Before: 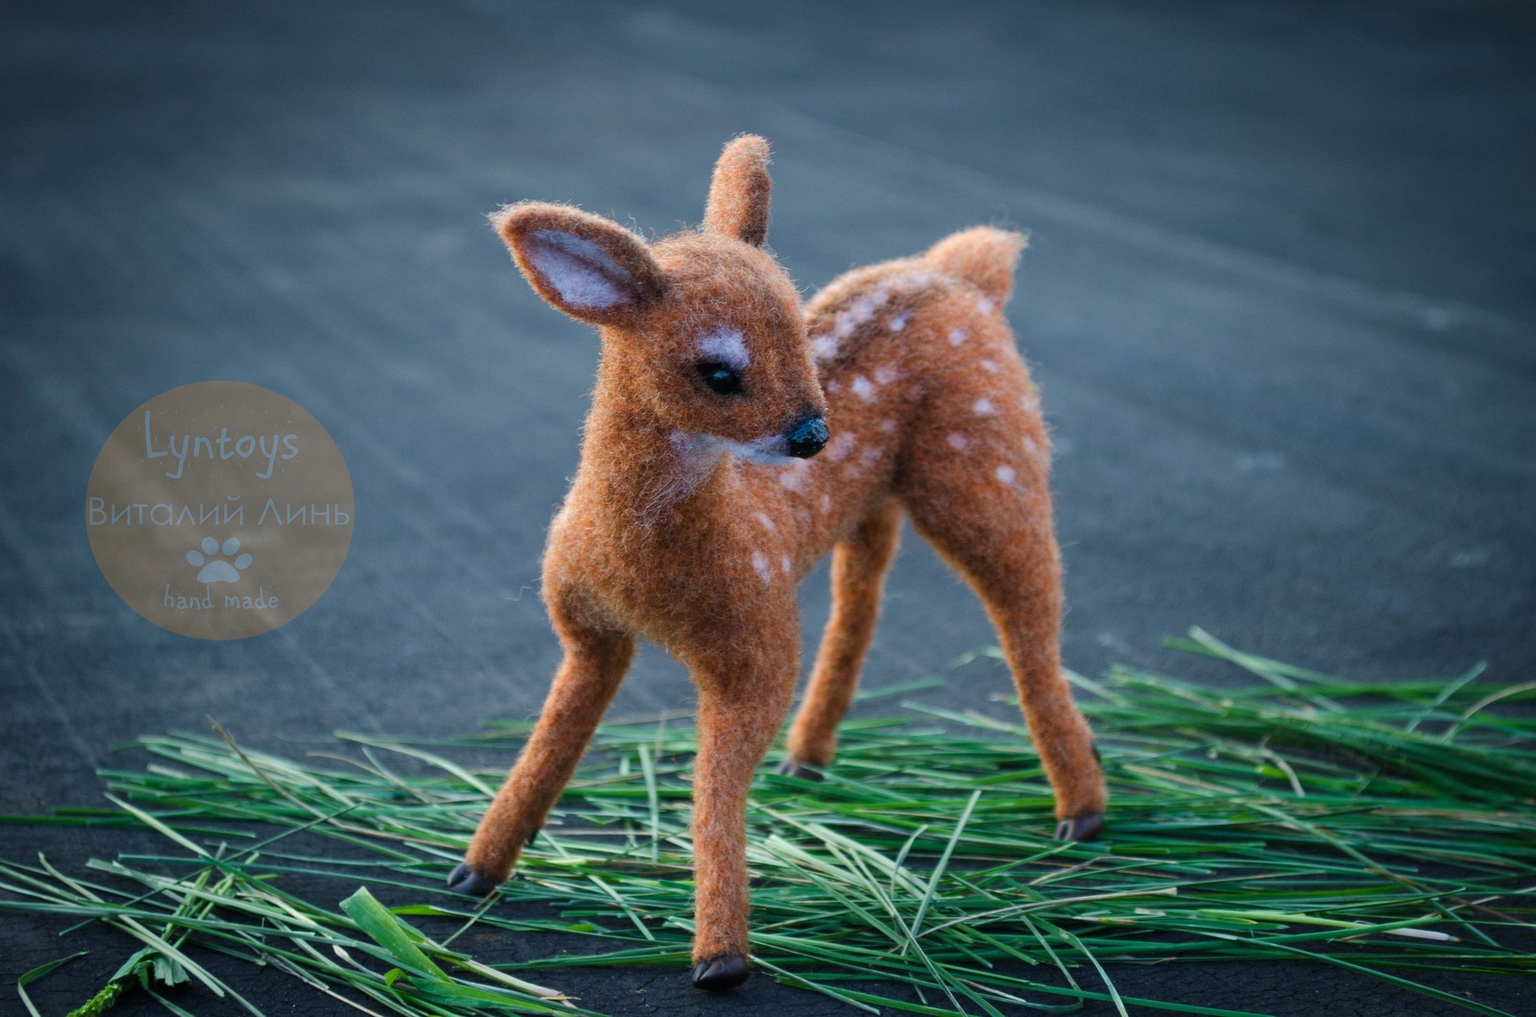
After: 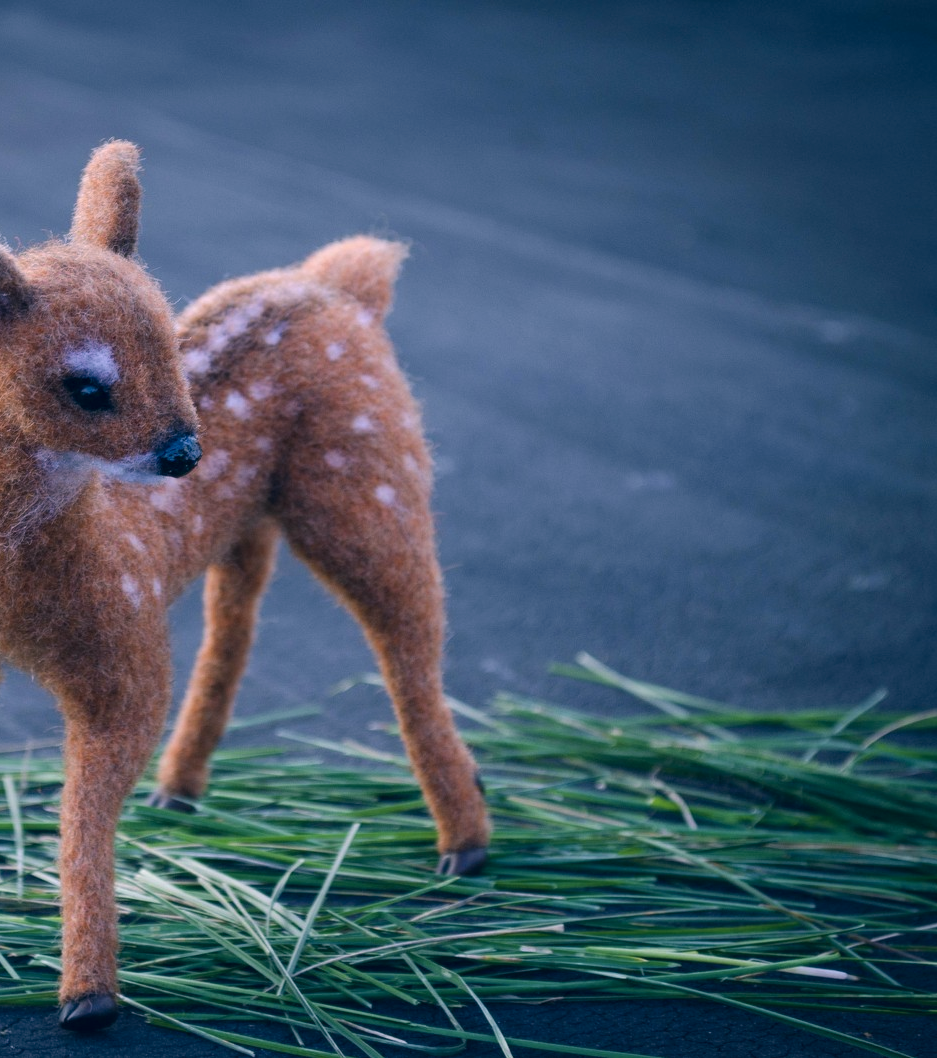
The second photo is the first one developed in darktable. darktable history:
white balance: red 0.924, blue 1.095
color correction: highlights a* 14.46, highlights b* 5.85, shadows a* -5.53, shadows b* -15.24, saturation 0.85
crop: left 41.402%
